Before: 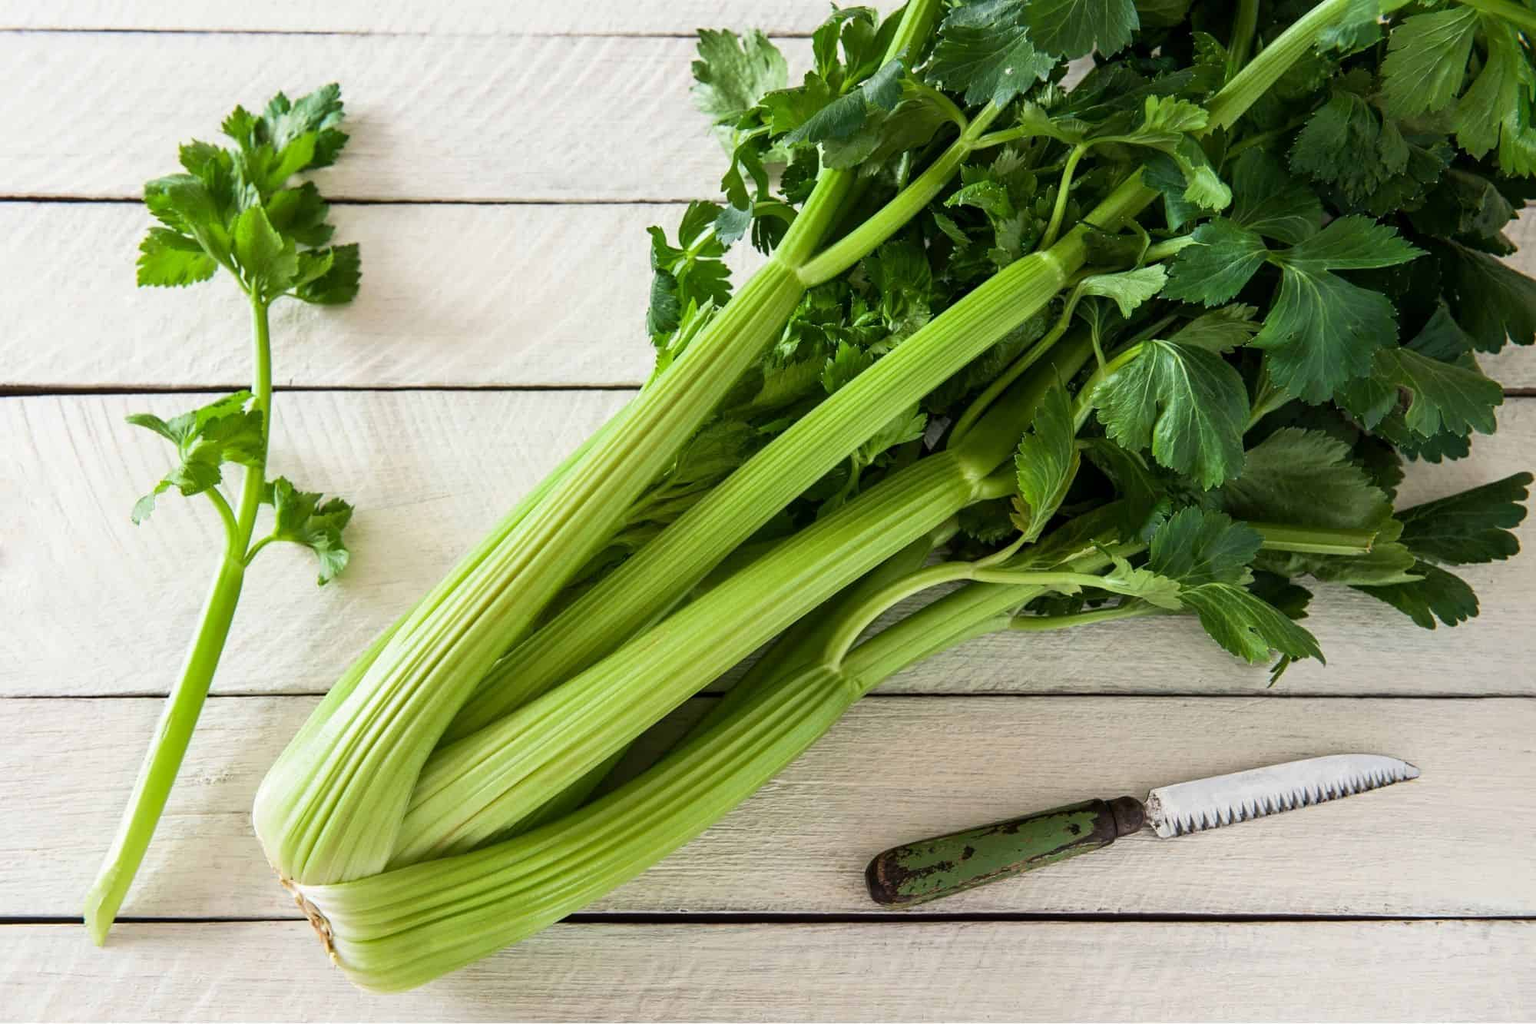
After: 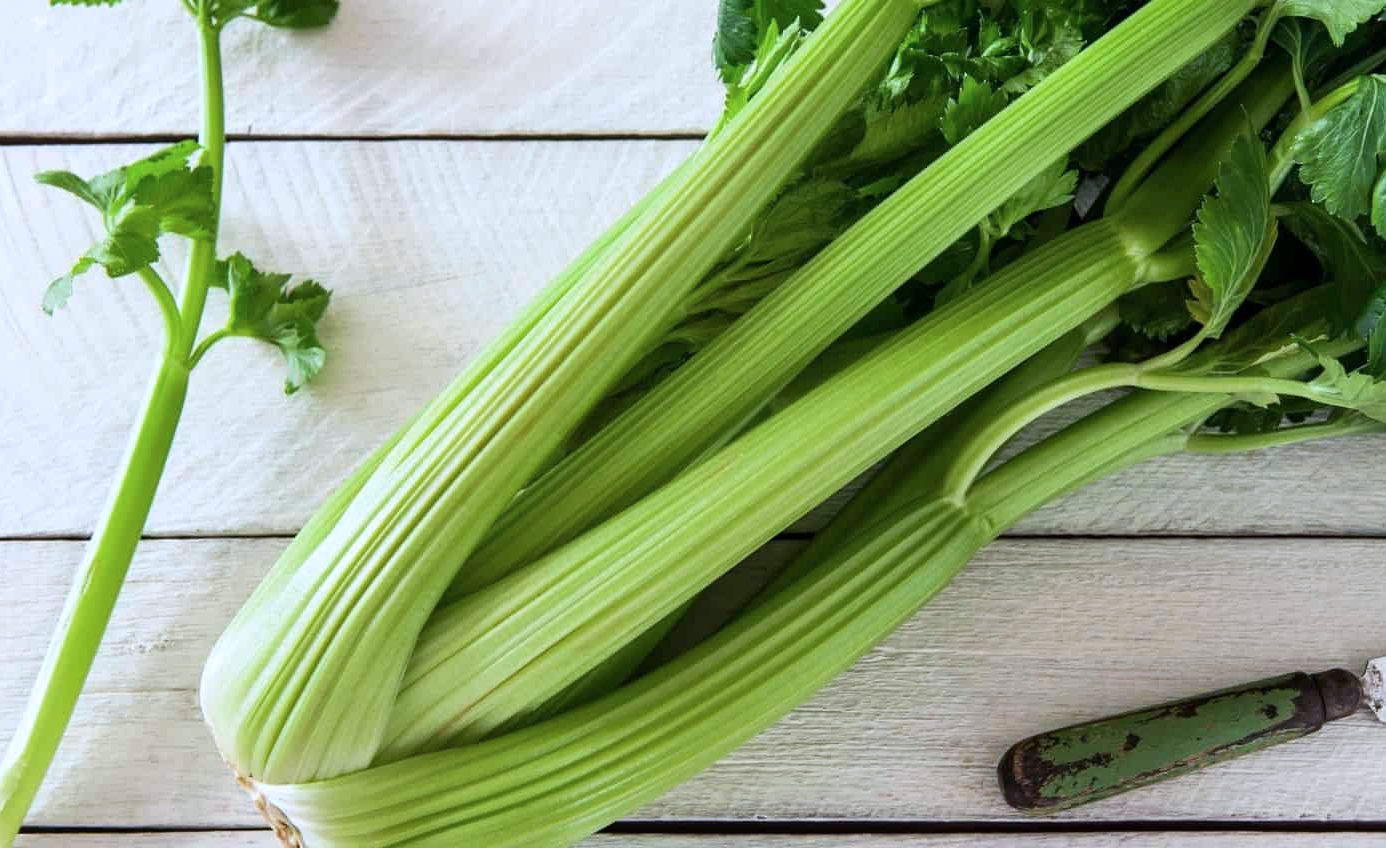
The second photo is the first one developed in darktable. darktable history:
color calibration: illuminant as shot in camera, x 0.366, y 0.378, temperature 4425.7 K, saturation algorithm version 1 (2020)
crop: left 6.488%, top 27.668%, right 24.183%, bottom 8.656%
